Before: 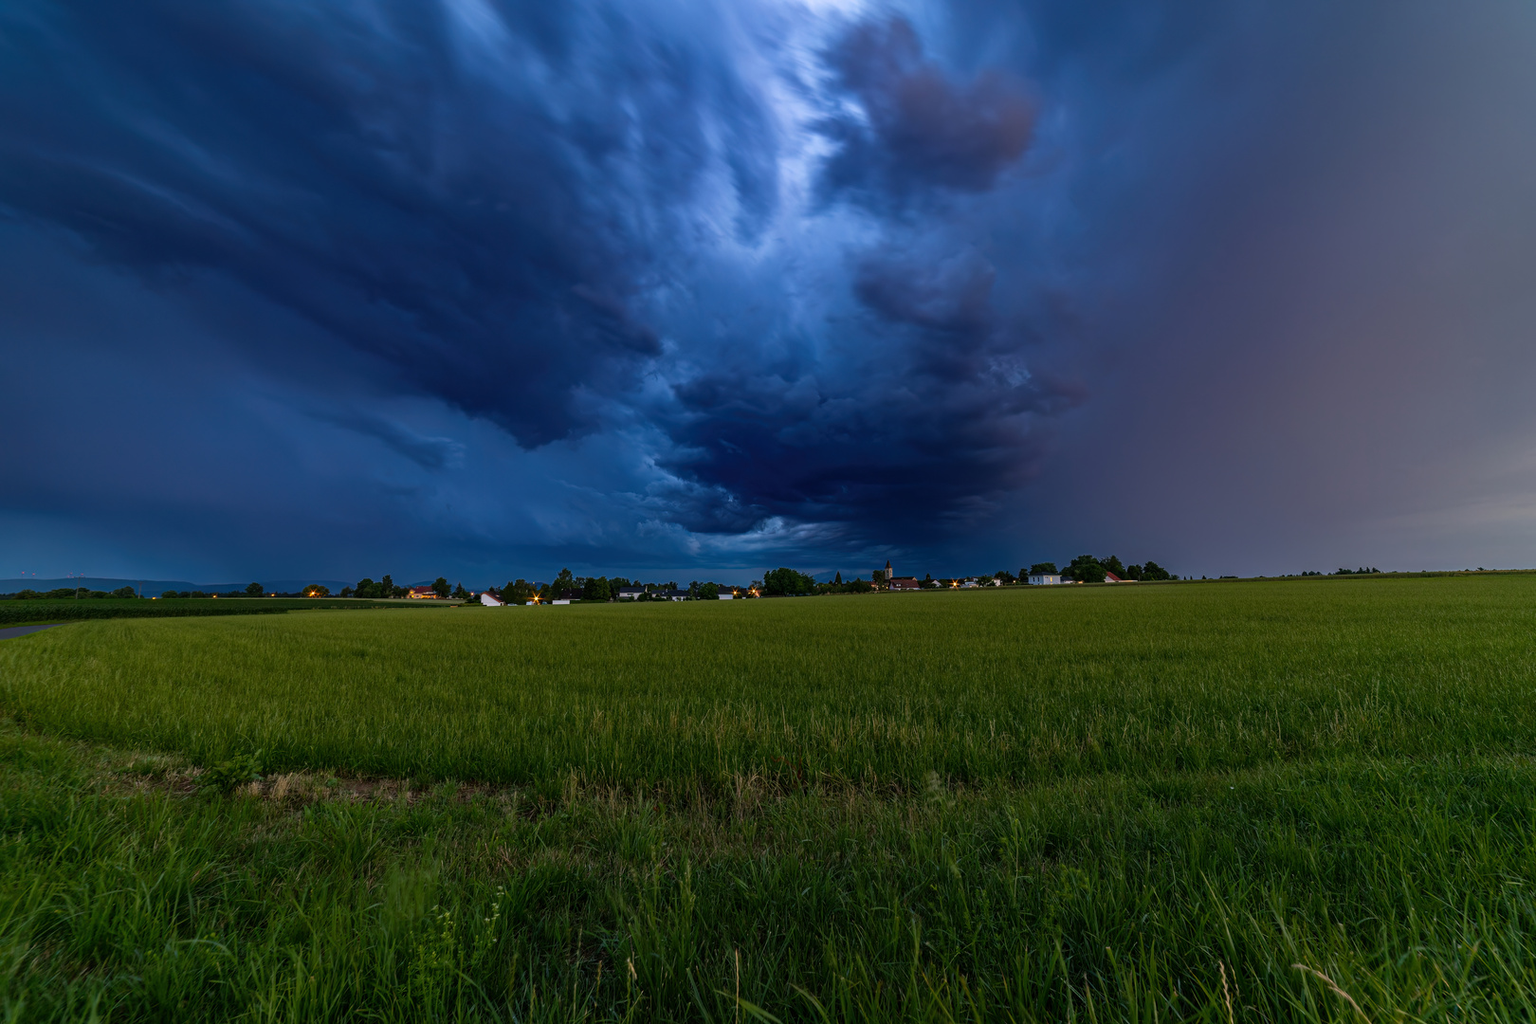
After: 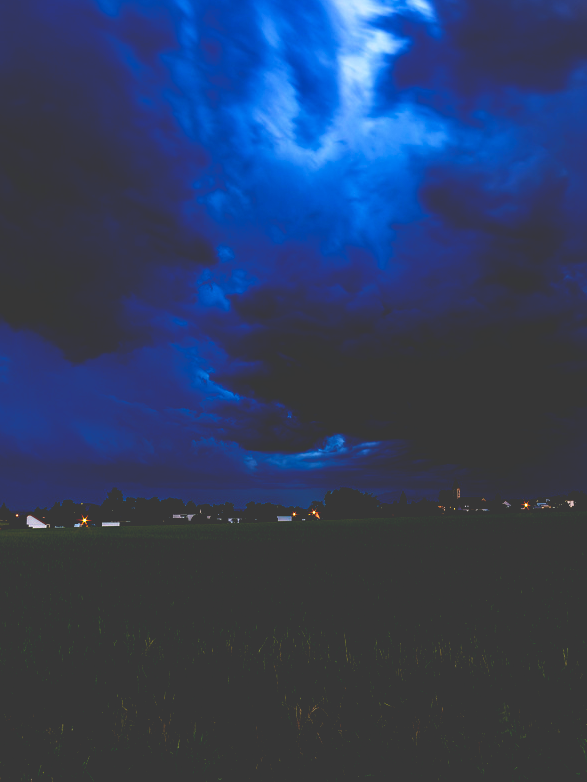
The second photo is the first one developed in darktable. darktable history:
exposure: black level correction 0.058, compensate highlight preservation false
base curve: curves: ch0 [(0, 0.036) (0.007, 0.037) (0.604, 0.887) (1, 1)], preserve colors none
crop and rotate: left 29.694%, top 10.359%, right 34.055%, bottom 17.201%
